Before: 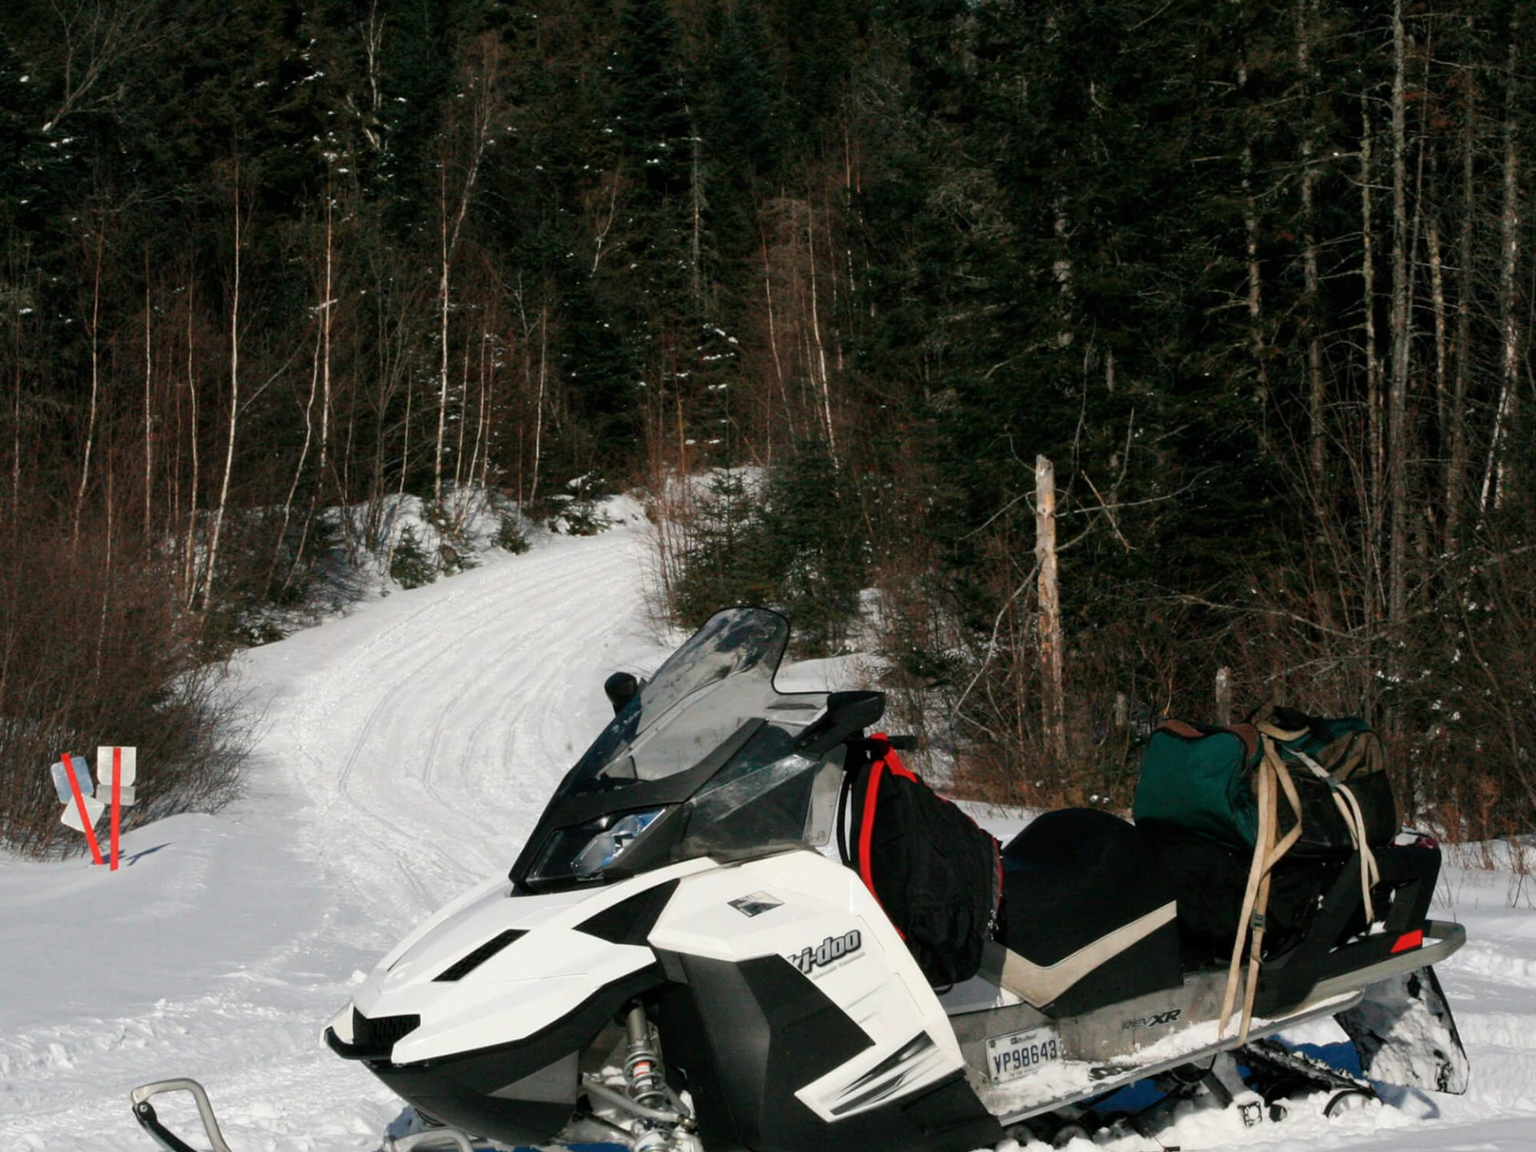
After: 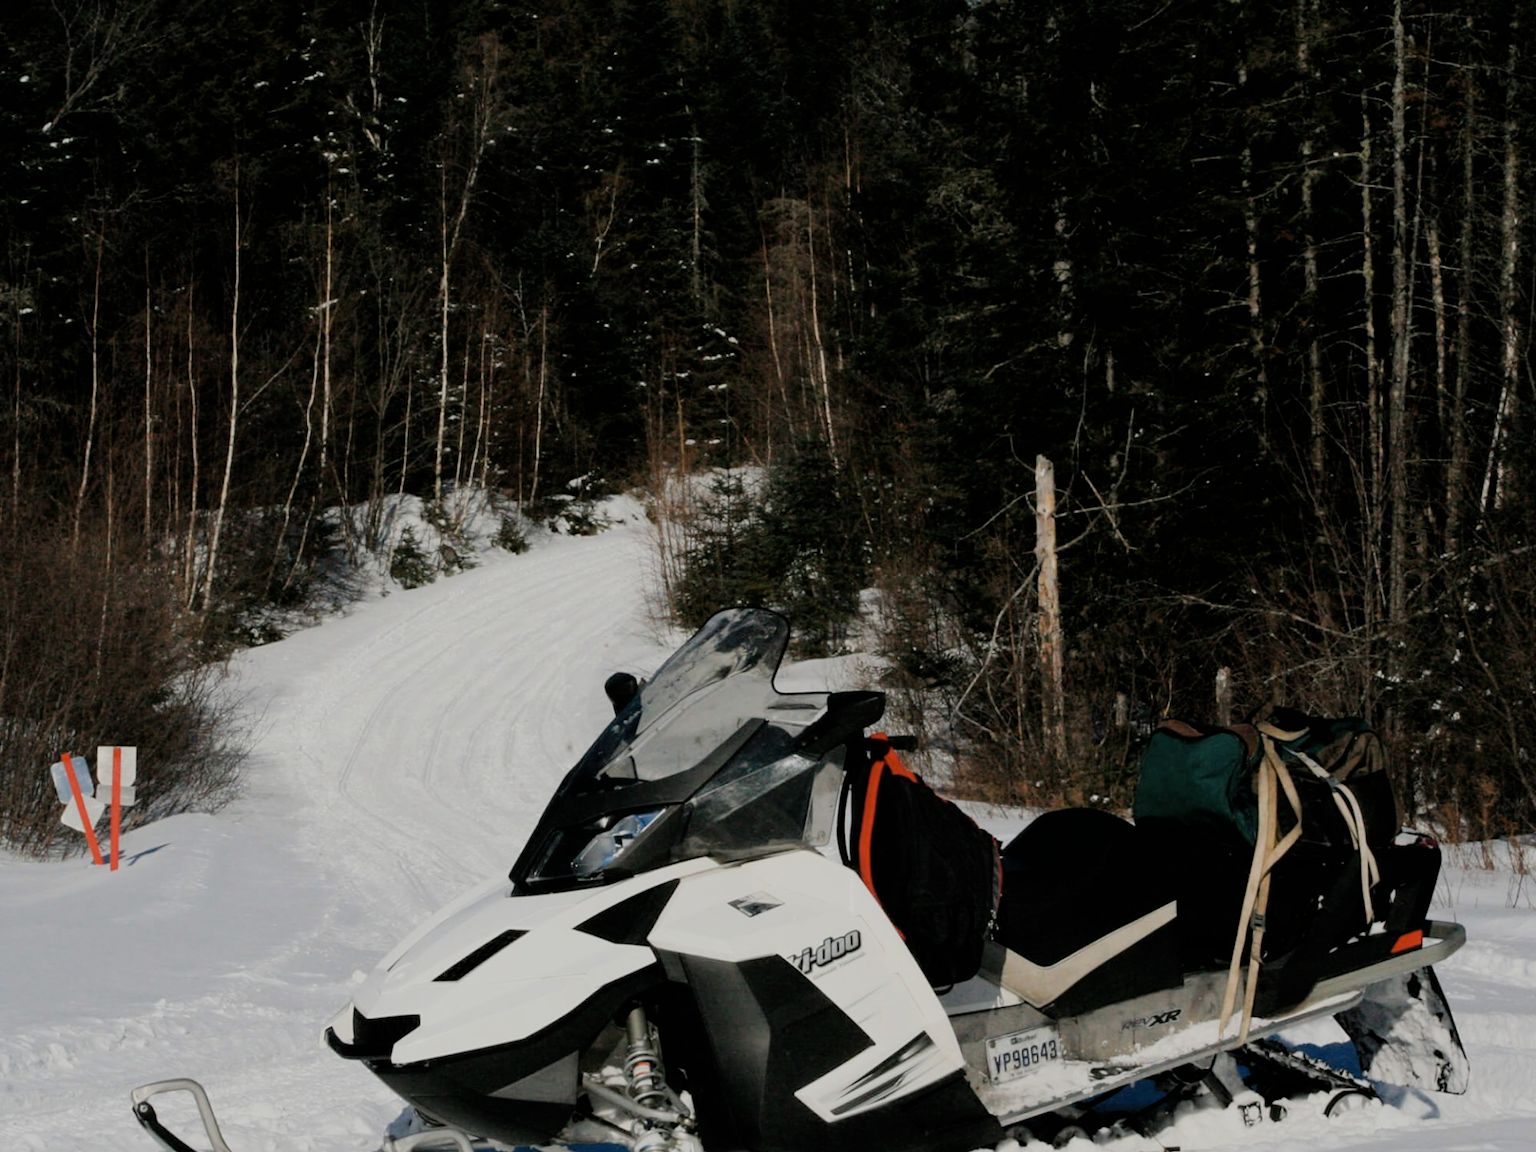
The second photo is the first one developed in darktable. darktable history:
filmic rgb: black relative exposure -7.15 EV, white relative exposure 5.36 EV, hardness 3.02
color contrast: green-magenta contrast 0.81
